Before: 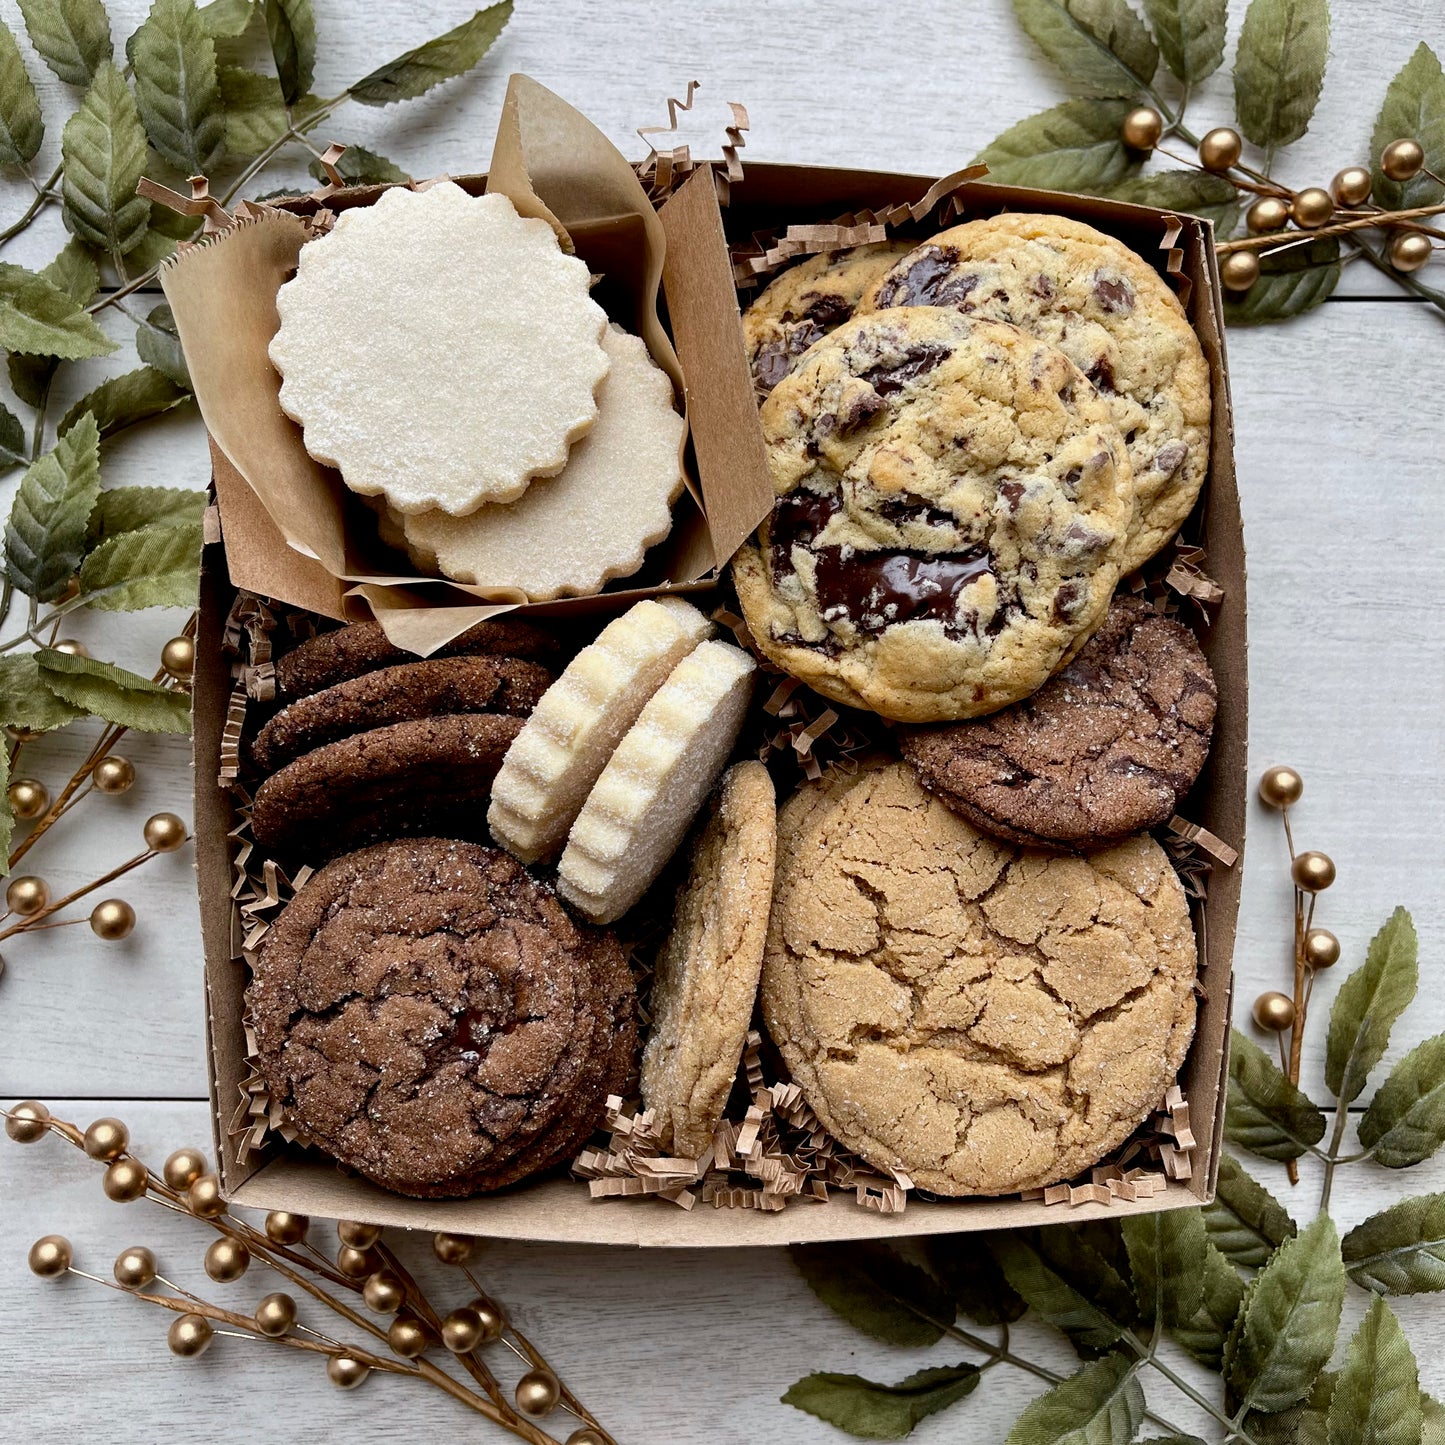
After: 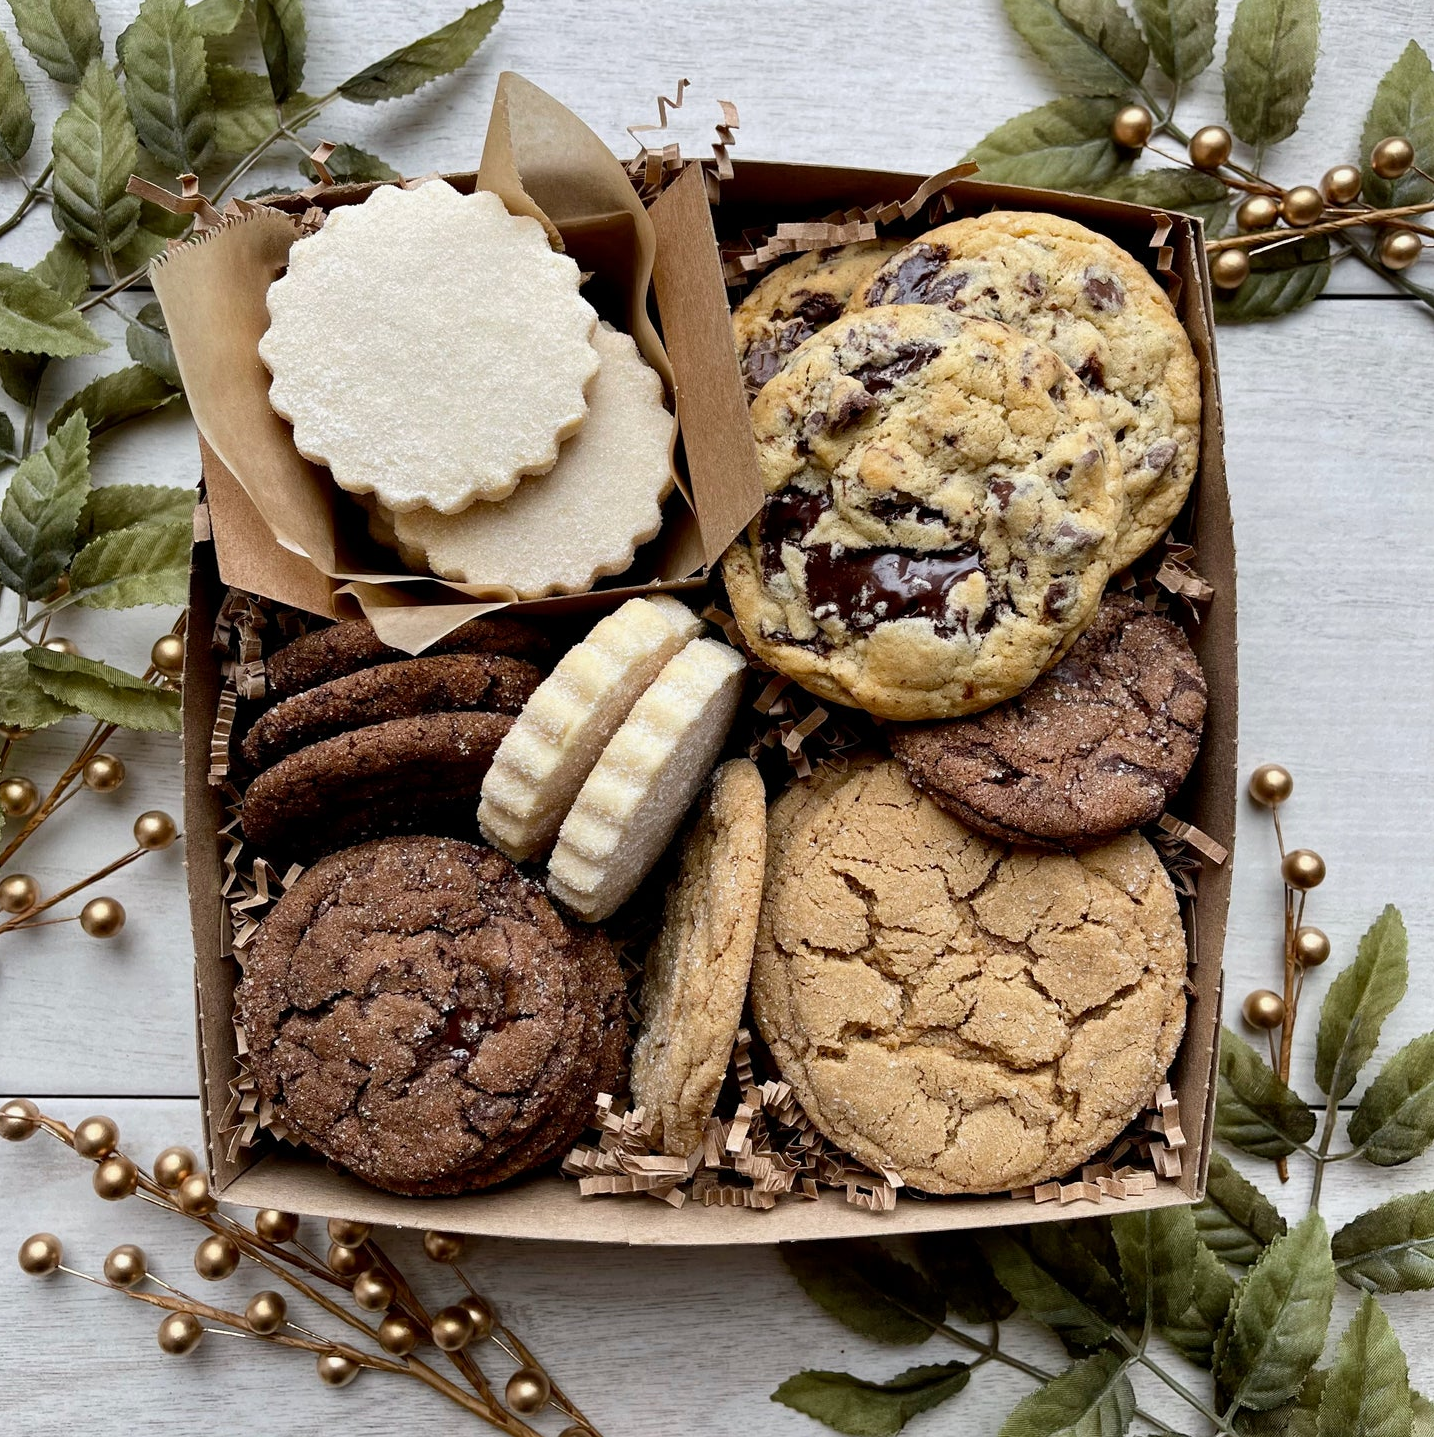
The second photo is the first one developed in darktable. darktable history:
crop and rotate: left 0.761%, top 0.176%, bottom 0.366%
